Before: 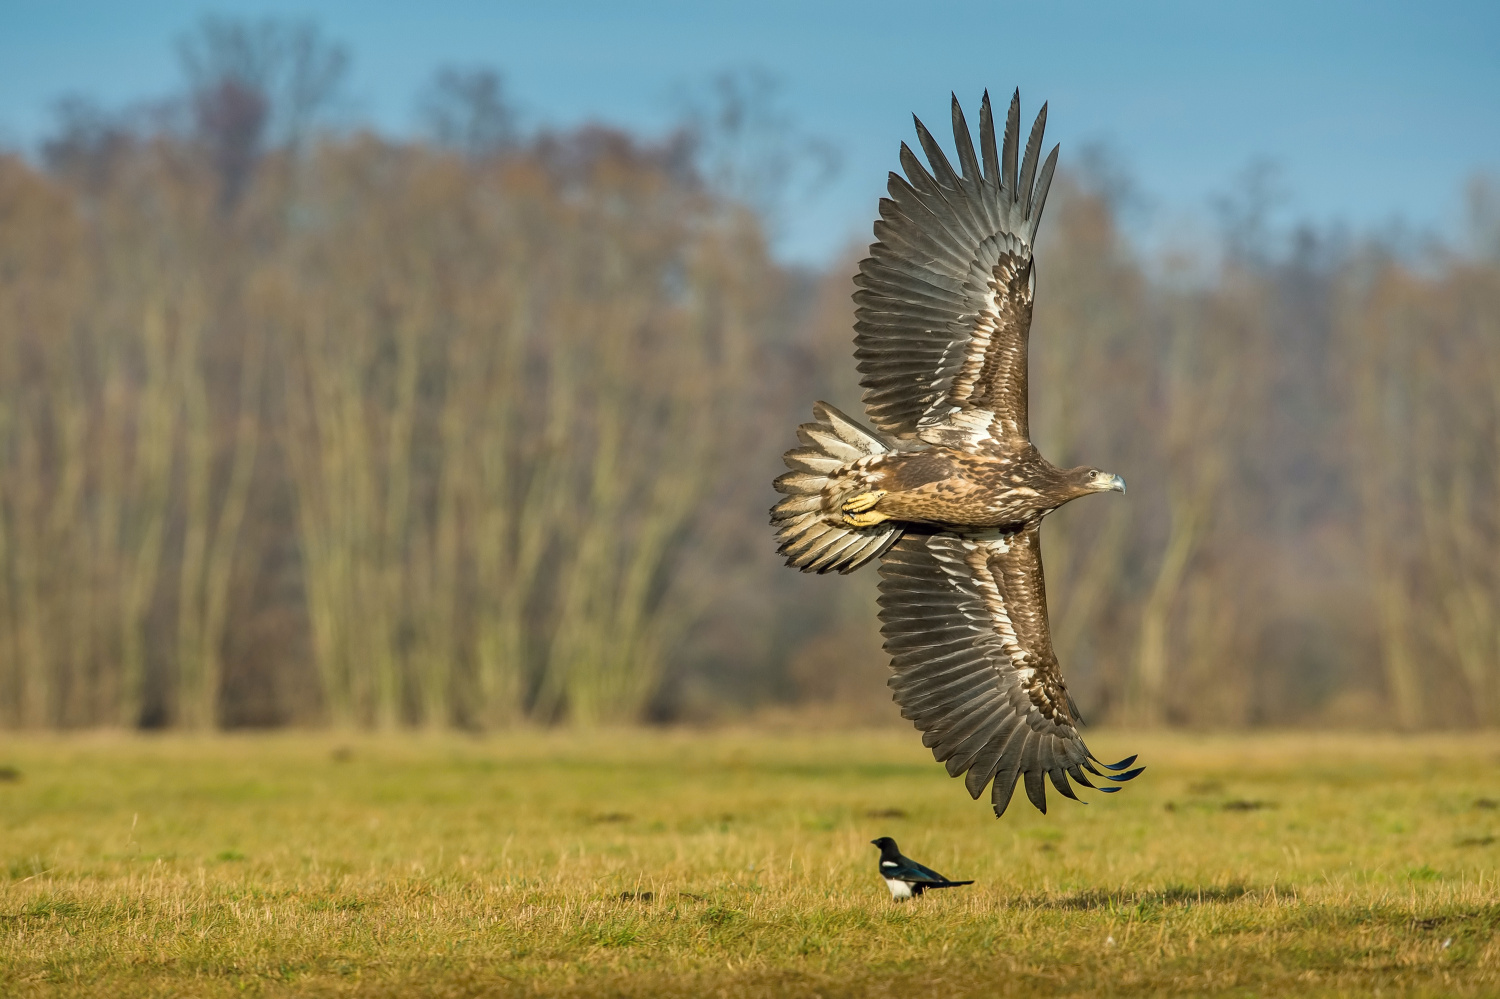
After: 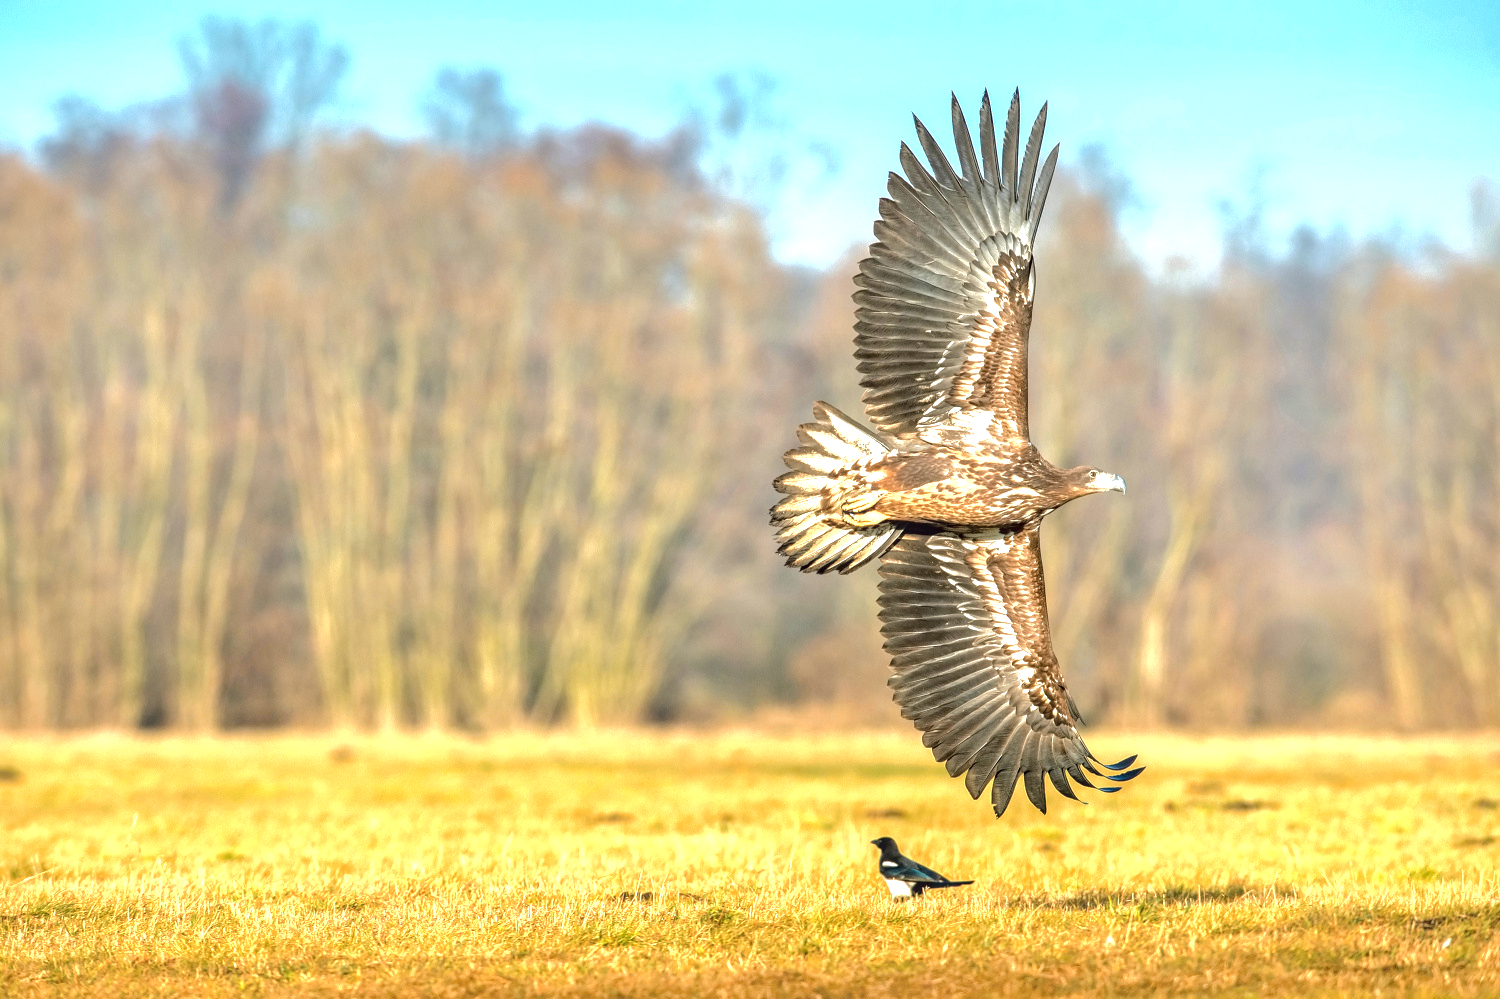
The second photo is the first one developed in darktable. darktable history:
local contrast: on, module defaults
color zones: curves: ch1 [(0.29, 0.492) (0.373, 0.185) (0.509, 0.481)]; ch2 [(0.25, 0.462) (0.749, 0.457)]
exposure: exposure 1.475 EV, compensate highlight preservation false
tone curve: curves: ch0 [(0, 0) (0.003, 0.002) (0.011, 0.006) (0.025, 0.013) (0.044, 0.019) (0.069, 0.032) (0.1, 0.056) (0.136, 0.095) (0.177, 0.144) (0.224, 0.193) (0.277, 0.26) (0.335, 0.331) (0.399, 0.405) (0.468, 0.479) (0.543, 0.552) (0.623, 0.624) (0.709, 0.699) (0.801, 0.772) (0.898, 0.856) (1, 1)], color space Lab, independent channels, preserve colors none
